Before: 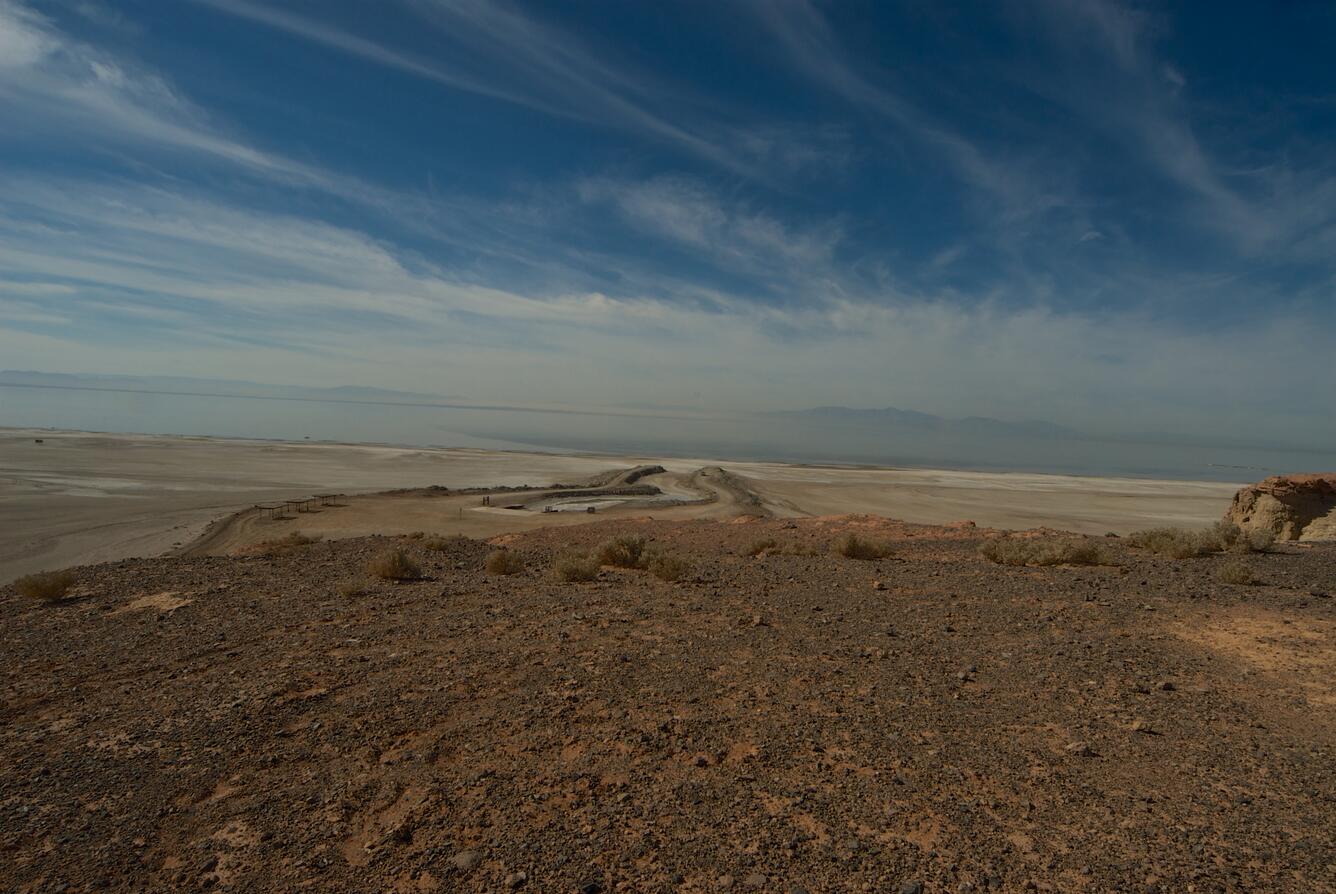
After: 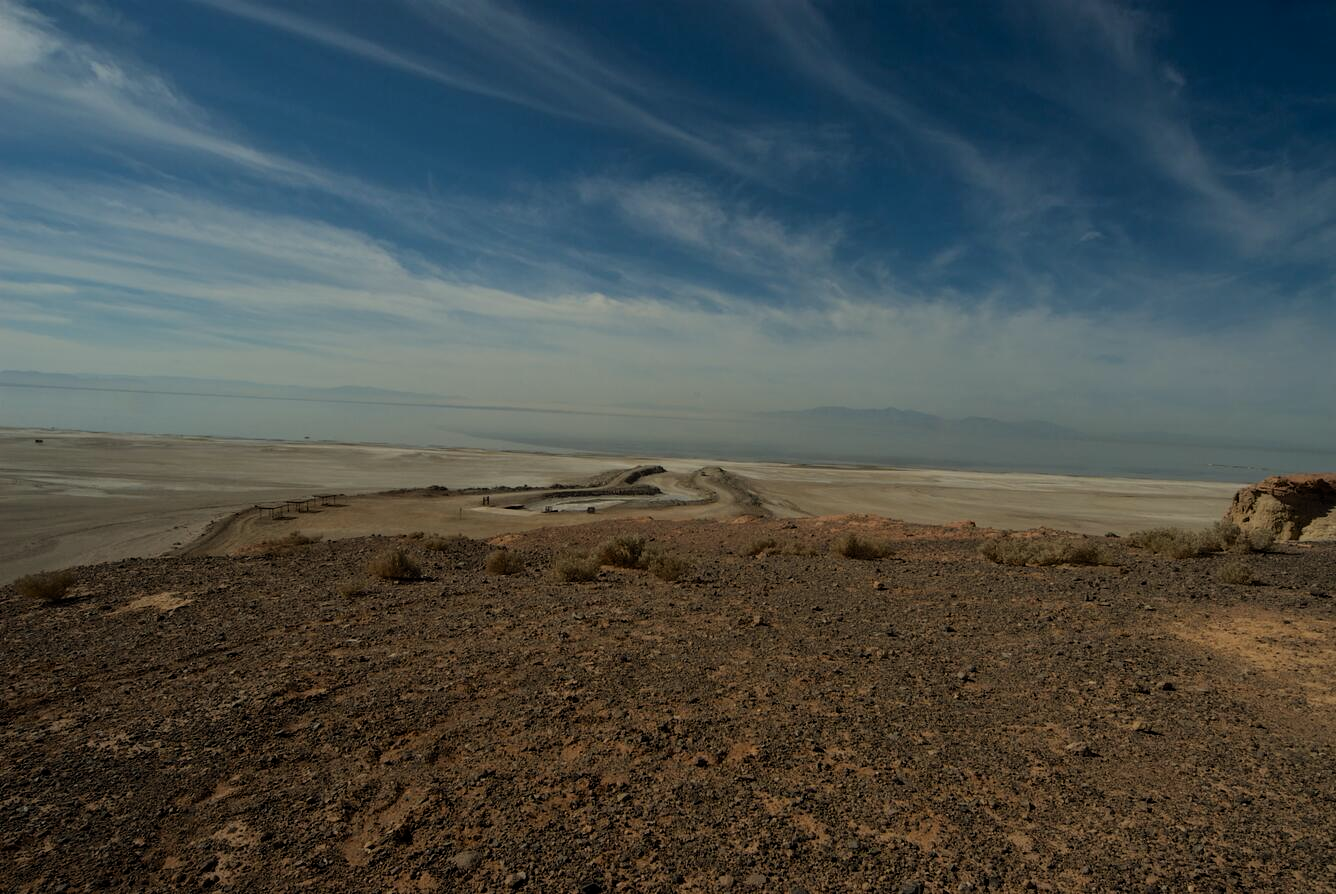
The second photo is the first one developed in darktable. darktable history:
filmic rgb: middle gray luminance 9.34%, black relative exposure -10.57 EV, white relative exposure 3.43 EV, target black luminance 0%, hardness 5.96, latitude 59.54%, contrast 1.089, highlights saturation mix 4.81%, shadows ↔ highlights balance 29.06%
color correction: highlights a* -2.5, highlights b* 2.58
